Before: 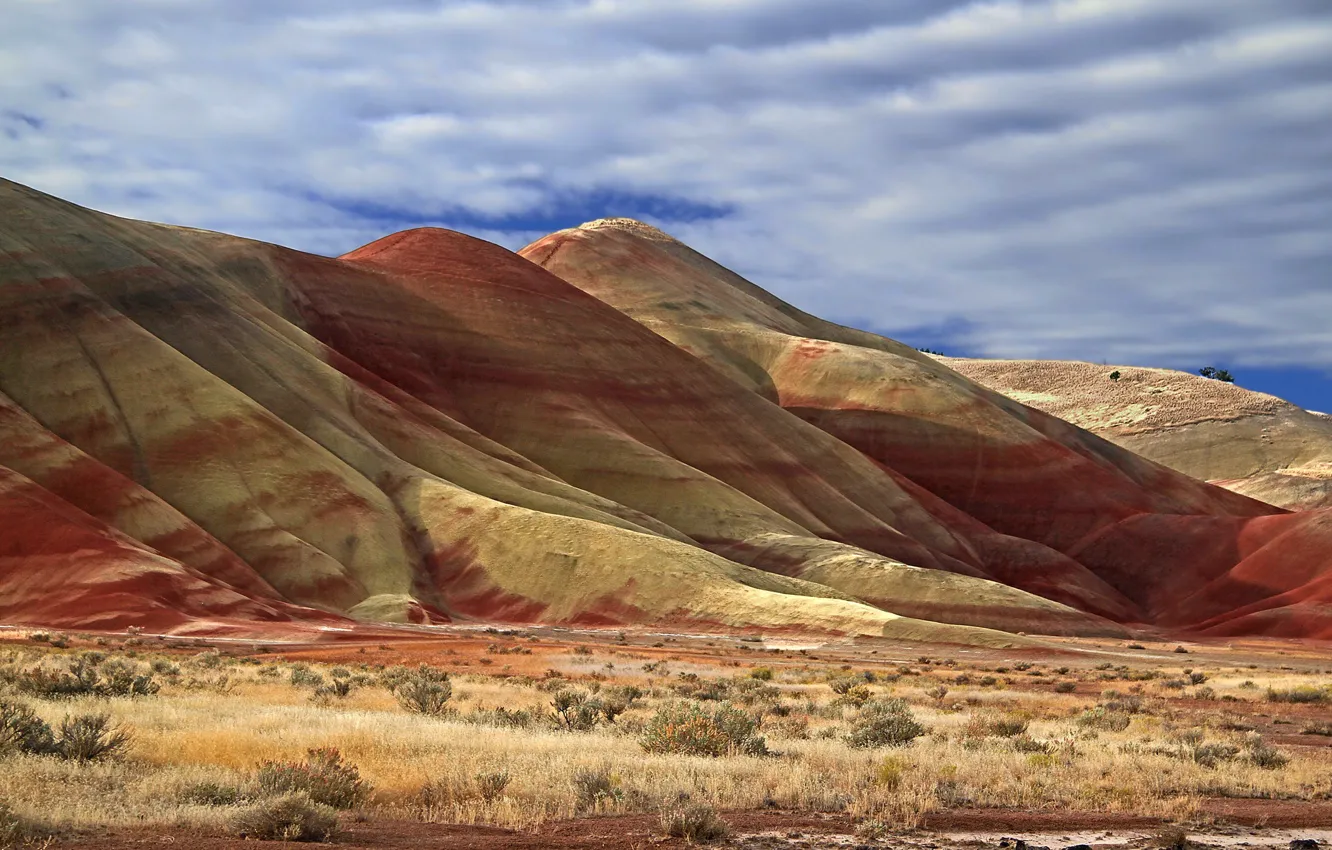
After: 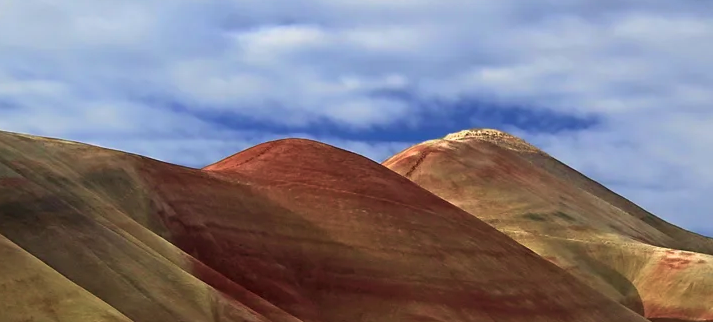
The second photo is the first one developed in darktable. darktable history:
crop: left 10.157%, top 10.565%, right 36.274%, bottom 51.505%
velvia: on, module defaults
